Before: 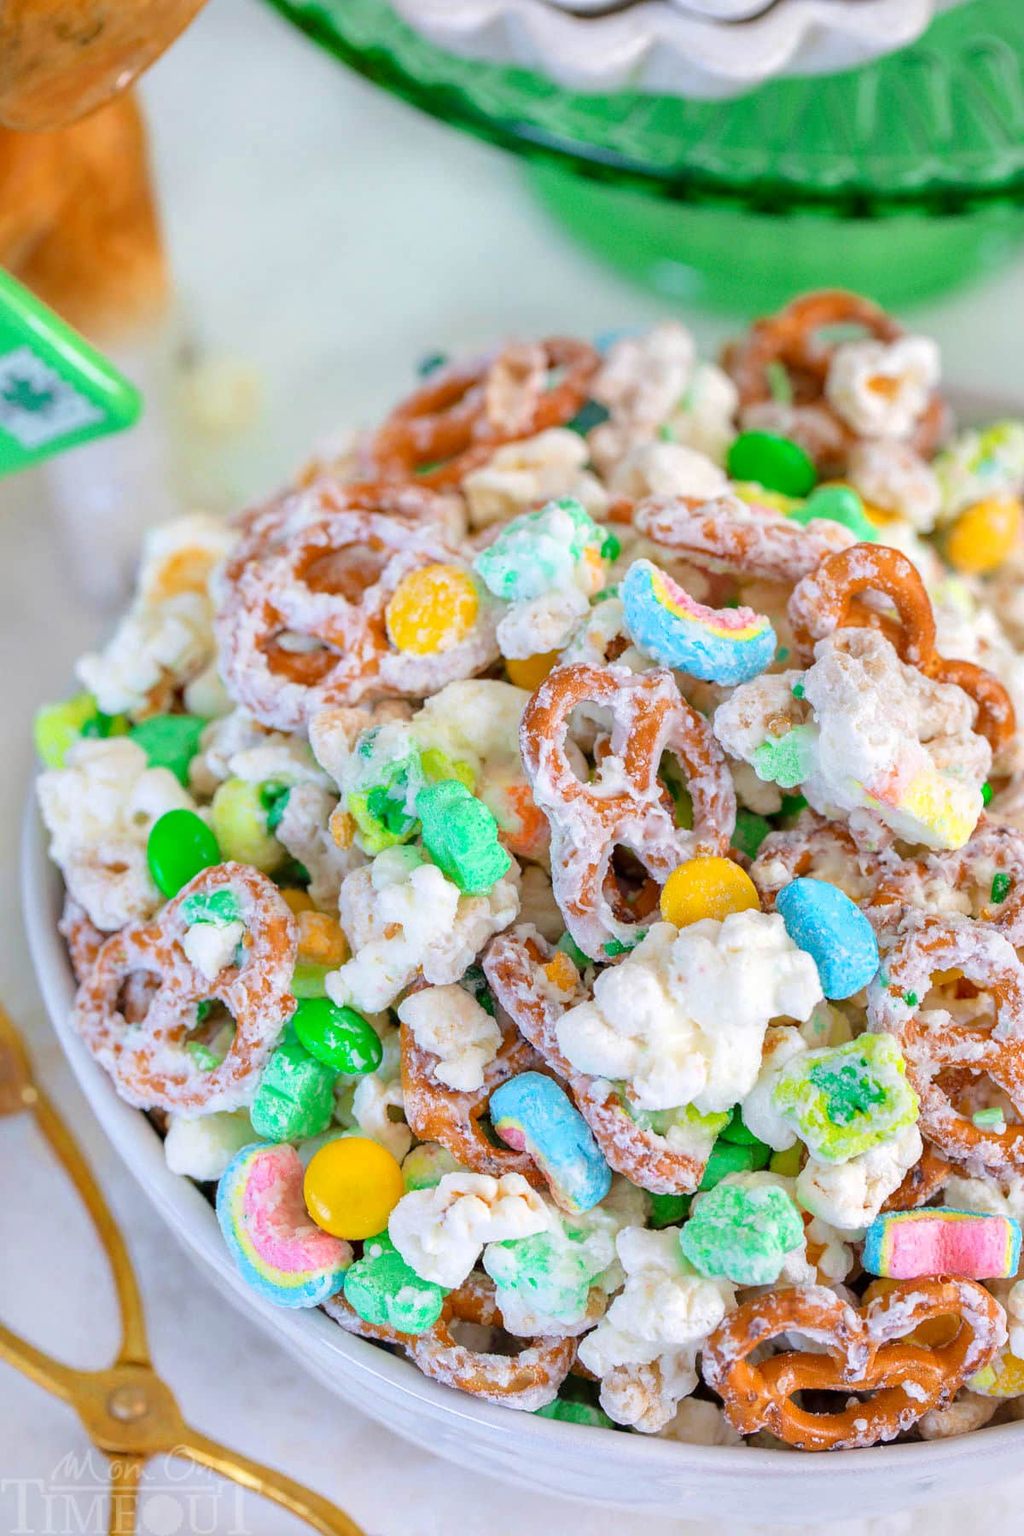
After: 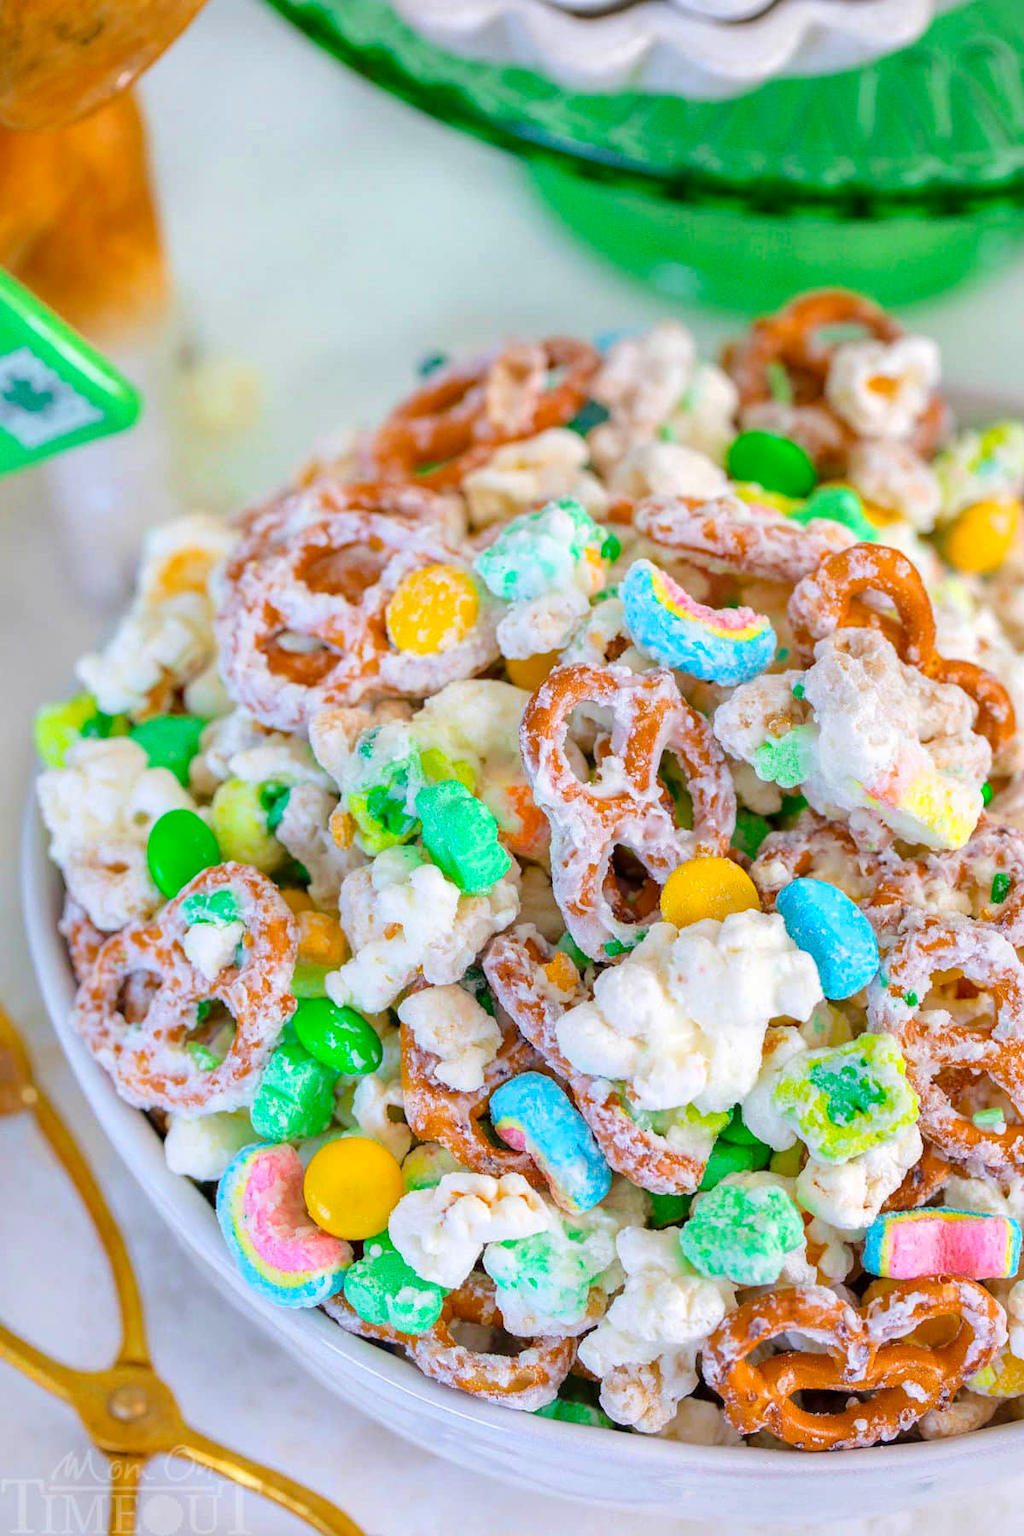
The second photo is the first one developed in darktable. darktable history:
color balance rgb: linear chroma grading › global chroma 20.368%, perceptual saturation grading › global saturation 0.334%
